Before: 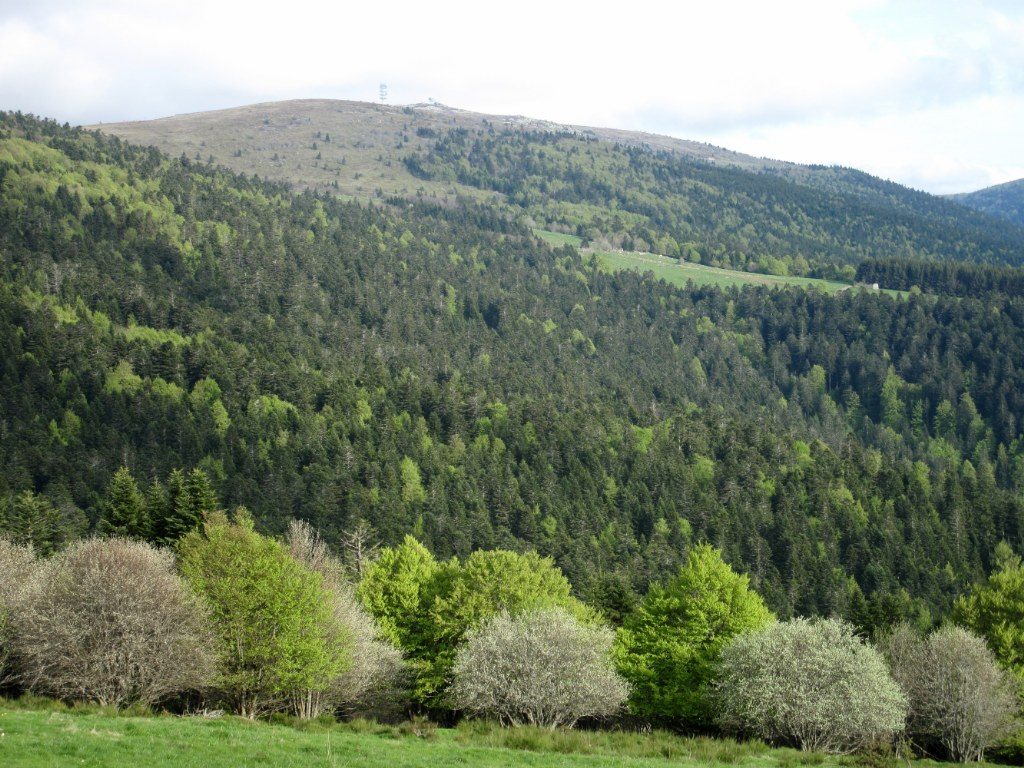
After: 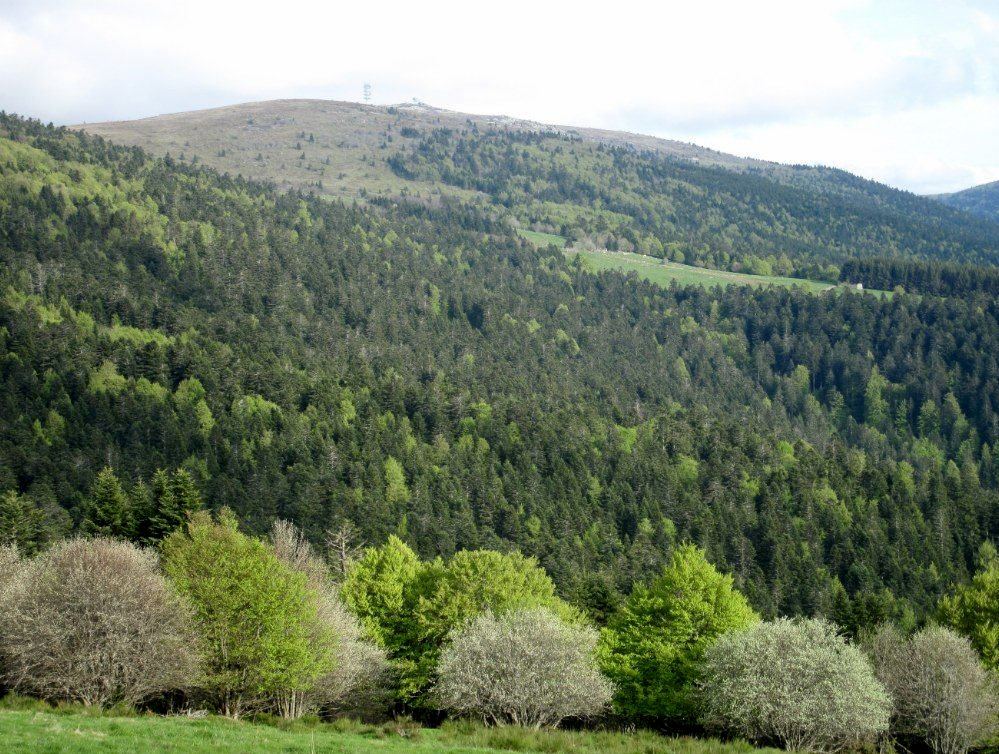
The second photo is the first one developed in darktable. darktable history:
crop and rotate: left 1.653%, right 0.728%, bottom 1.728%
exposure: black level correction 0.005, exposure 0.004 EV, compensate exposure bias true, compensate highlight preservation false
